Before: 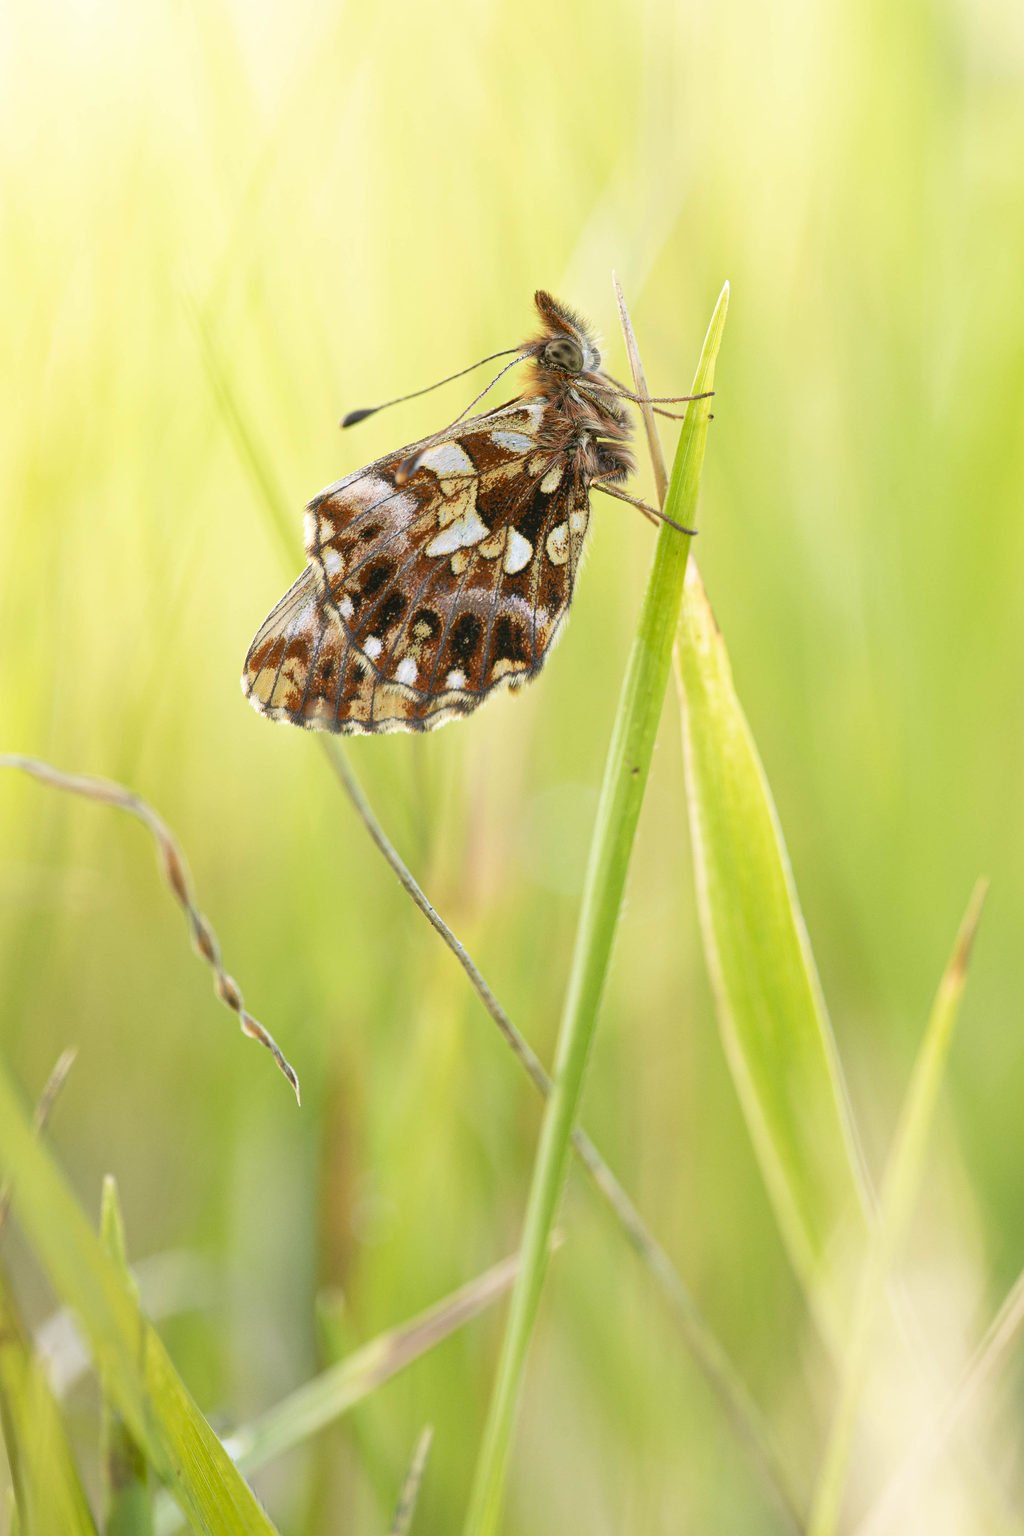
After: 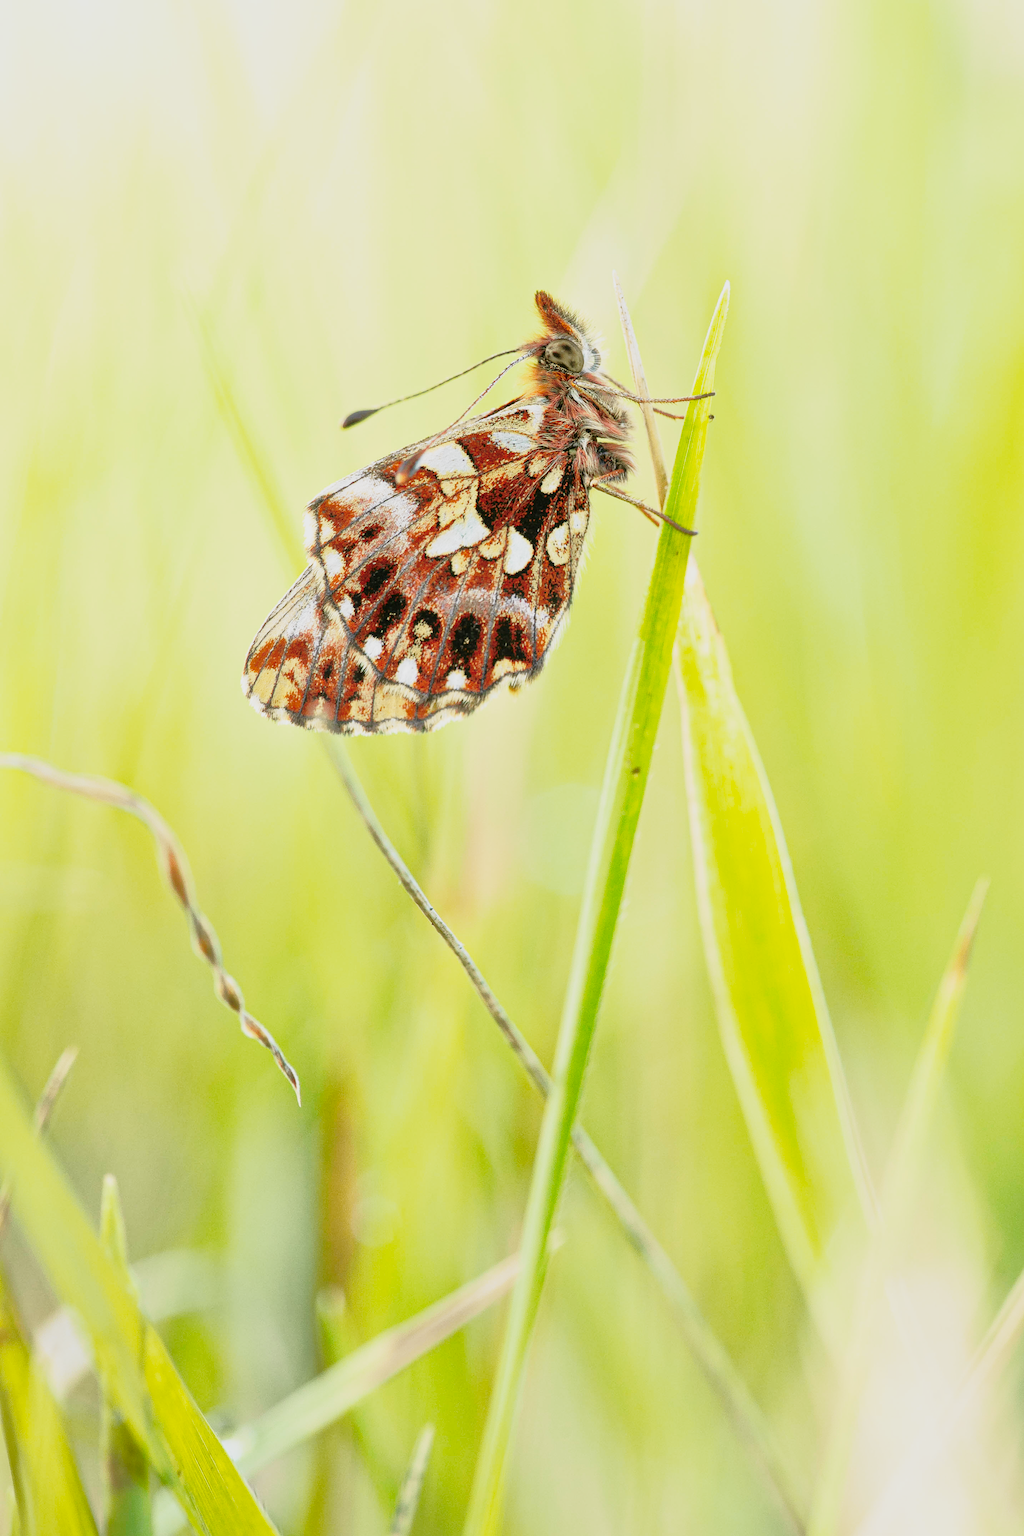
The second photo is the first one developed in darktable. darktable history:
shadows and highlights: on, module defaults
base curve: curves: ch0 [(0, 0) (0.028, 0.03) (0.121, 0.232) (0.46, 0.748) (0.859, 0.968) (1, 1)], preserve colors none
tone curve: curves: ch0 [(0, 0) (0.058, 0.037) (0.214, 0.183) (0.304, 0.288) (0.561, 0.554) (0.687, 0.677) (0.768, 0.768) (0.858, 0.861) (0.987, 0.945)]; ch1 [(0, 0) (0.172, 0.123) (0.312, 0.296) (0.432, 0.448) (0.471, 0.469) (0.502, 0.5) (0.521, 0.505) (0.565, 0.569) (0.663, 0.663) (0.703, 0.721) (0.857, 0.917) (1, 1)]; ch2 [(0, 0) (0.411, 0.424) (0.485, 0.497) (0.502, 0.5) (0.517, 0.511) (0.556, 0.551) (0.626, 0.594) (0.709, 0.661) (1, 1)], color space Lab, independent channels, preserve colors none
